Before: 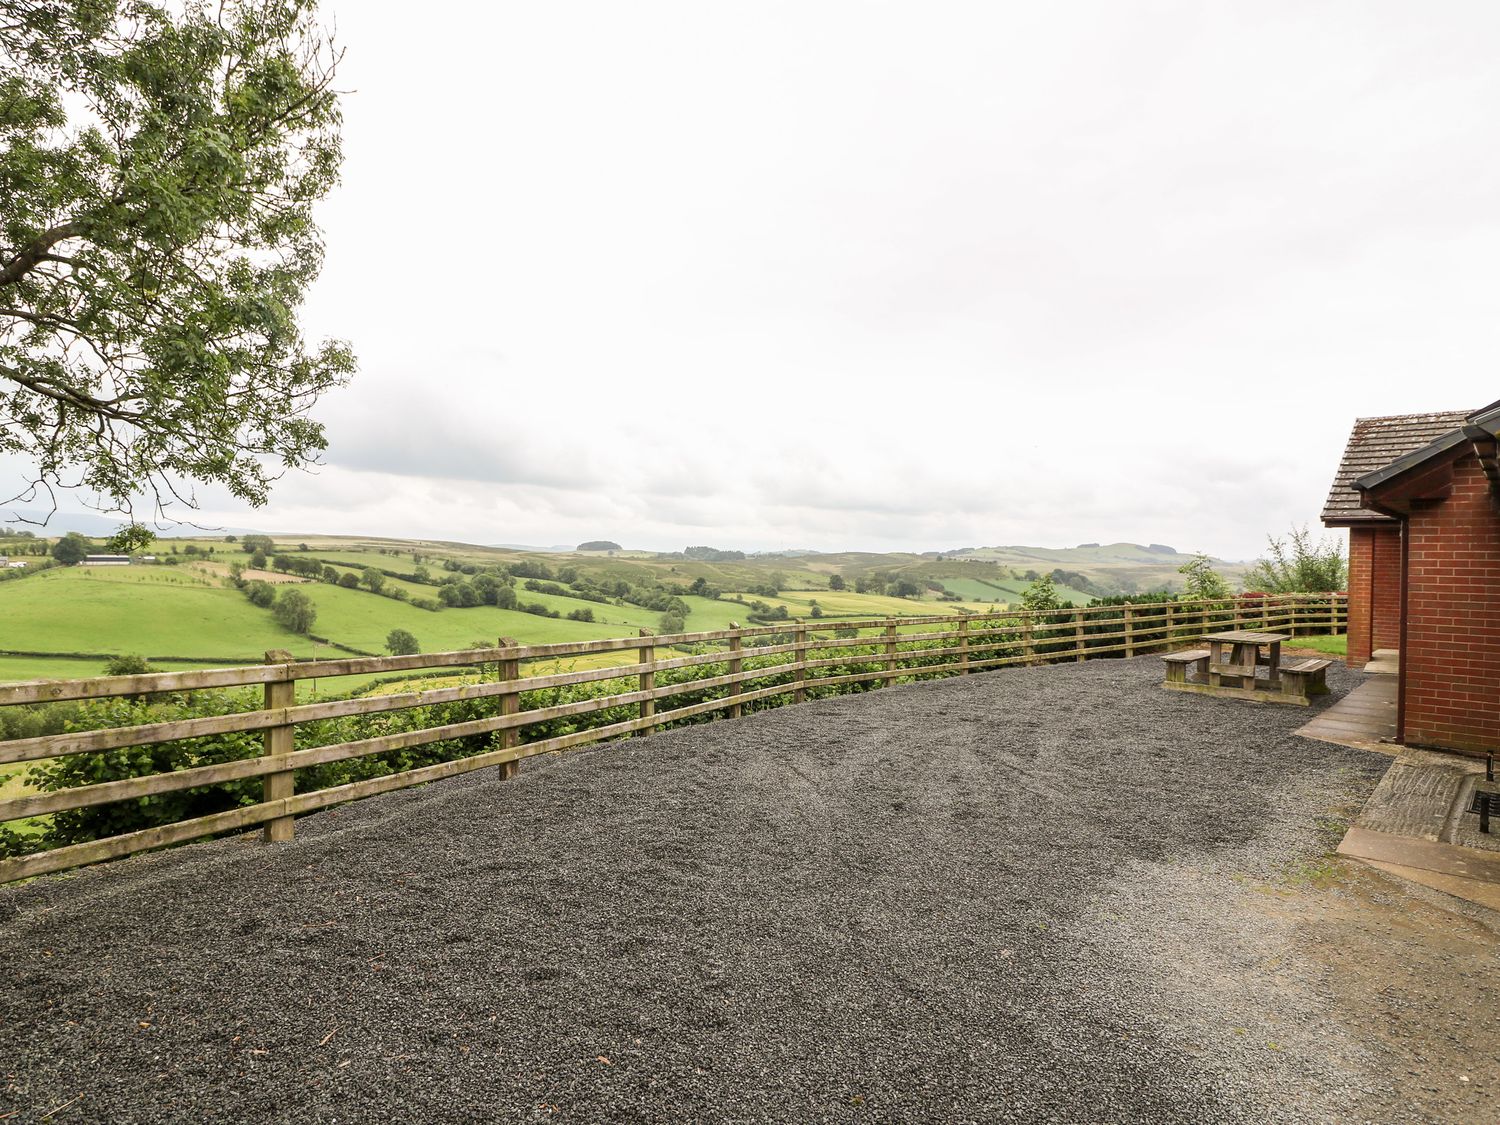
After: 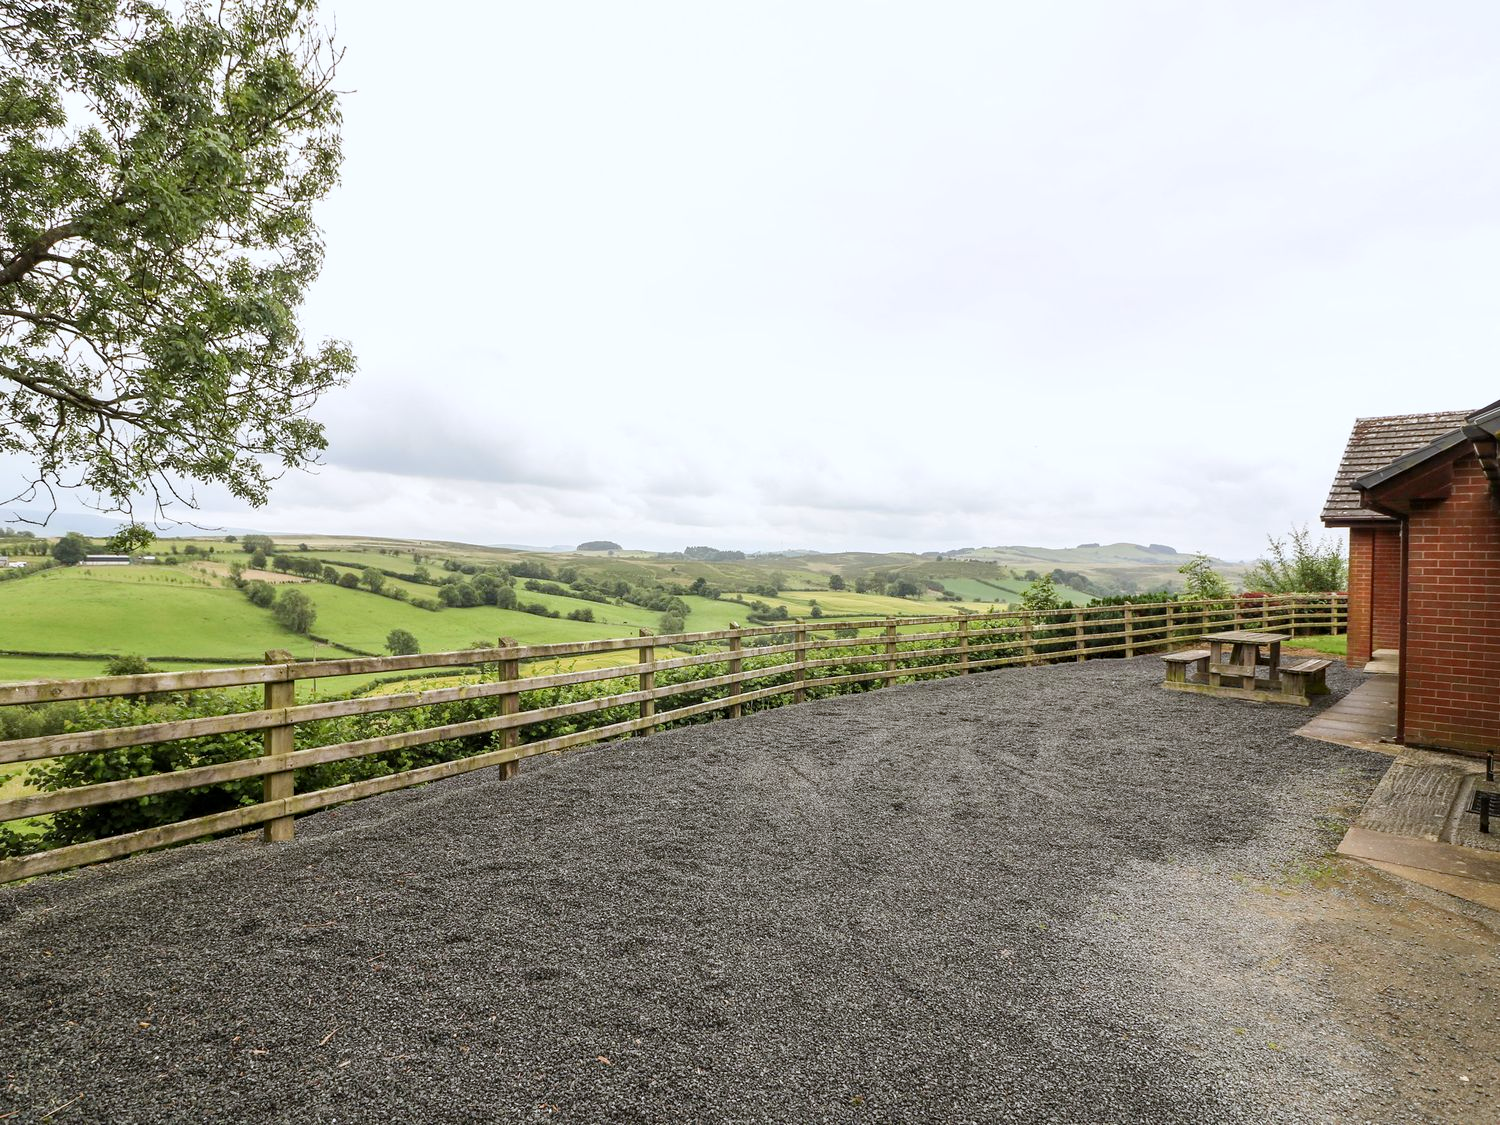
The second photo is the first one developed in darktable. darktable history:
white balance: red 0.974, blue 1.044
haze removal: compatibility mode true, adaptive false
